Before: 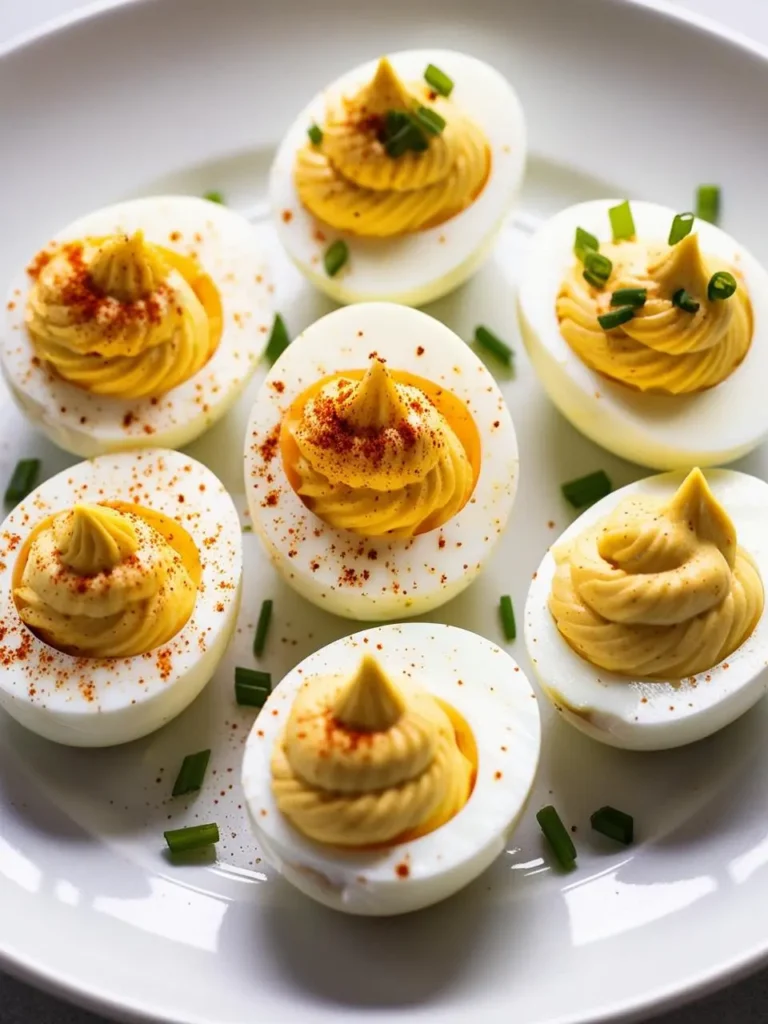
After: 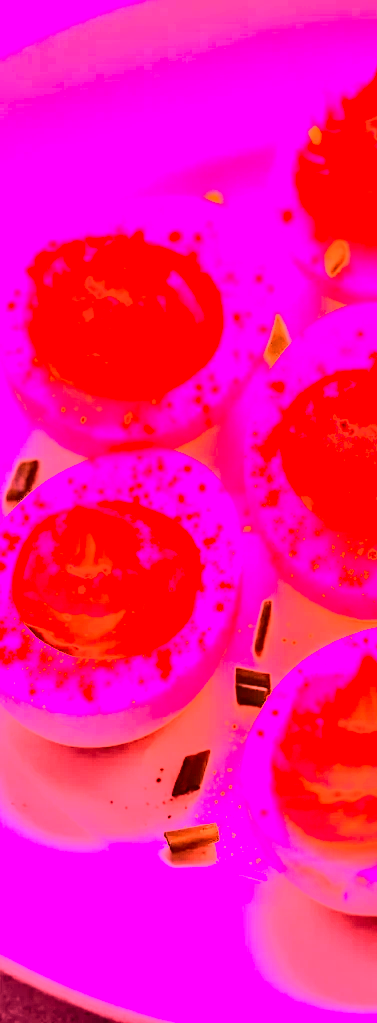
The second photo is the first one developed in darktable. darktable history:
local contrast: highlights 25%, shadows 75%, midtone range 0.75
contrast brightness saturation: contrast 0.28
crop and rotate: left 0%, top 0%, right 50.845%
white balance: red 4.26, blue 1.802
